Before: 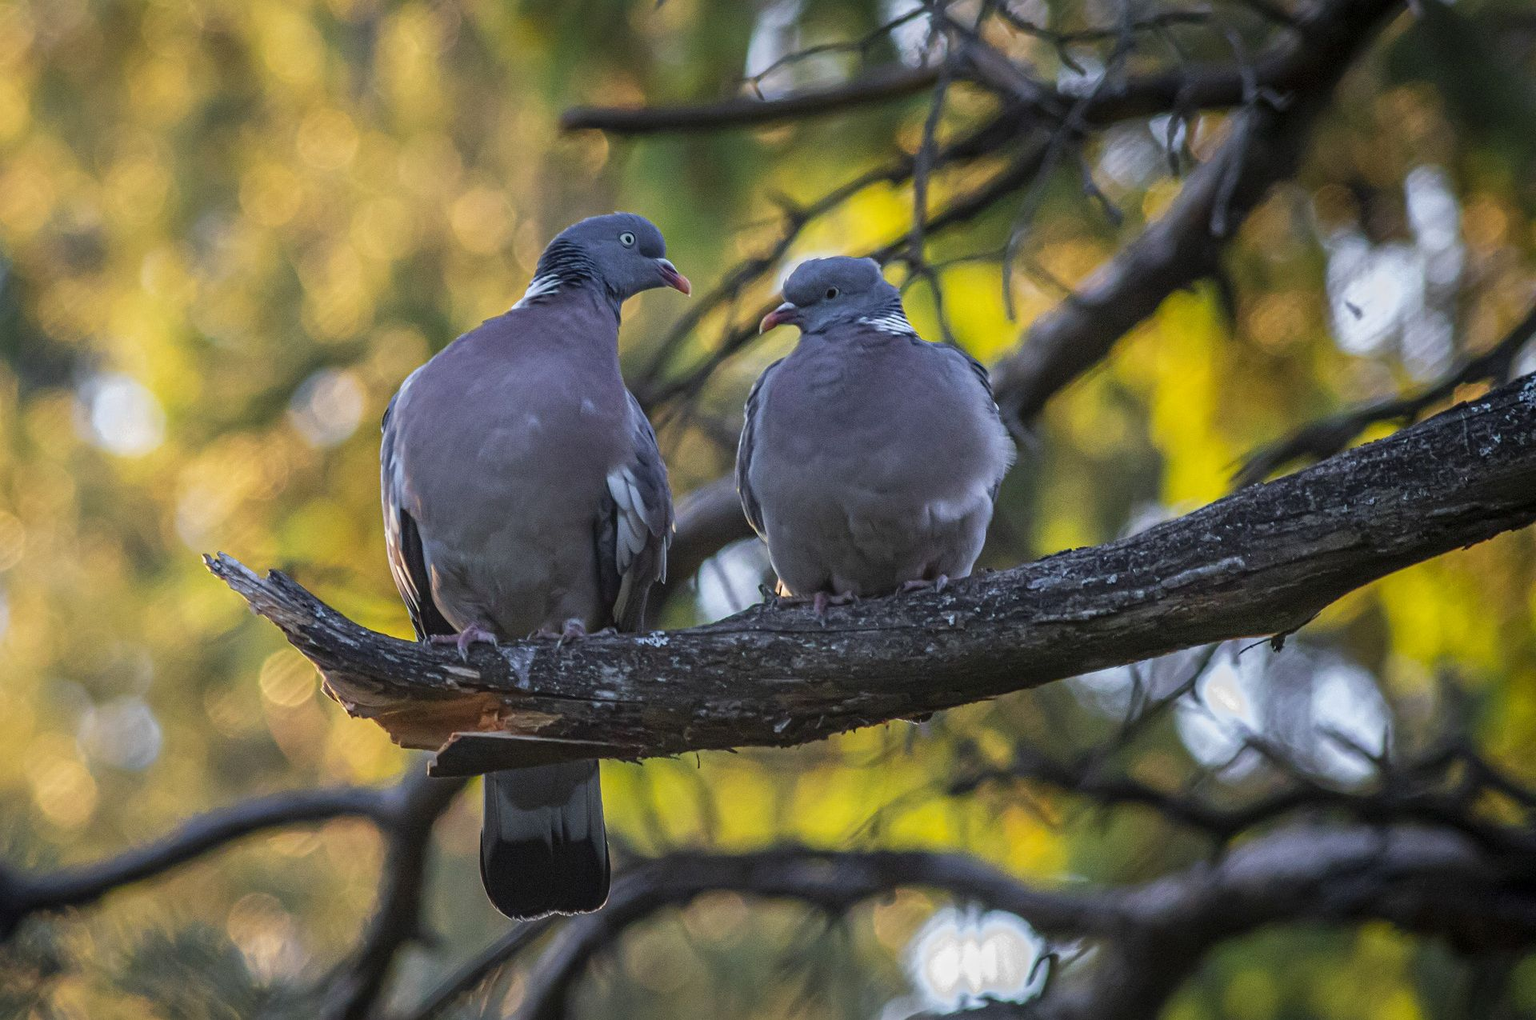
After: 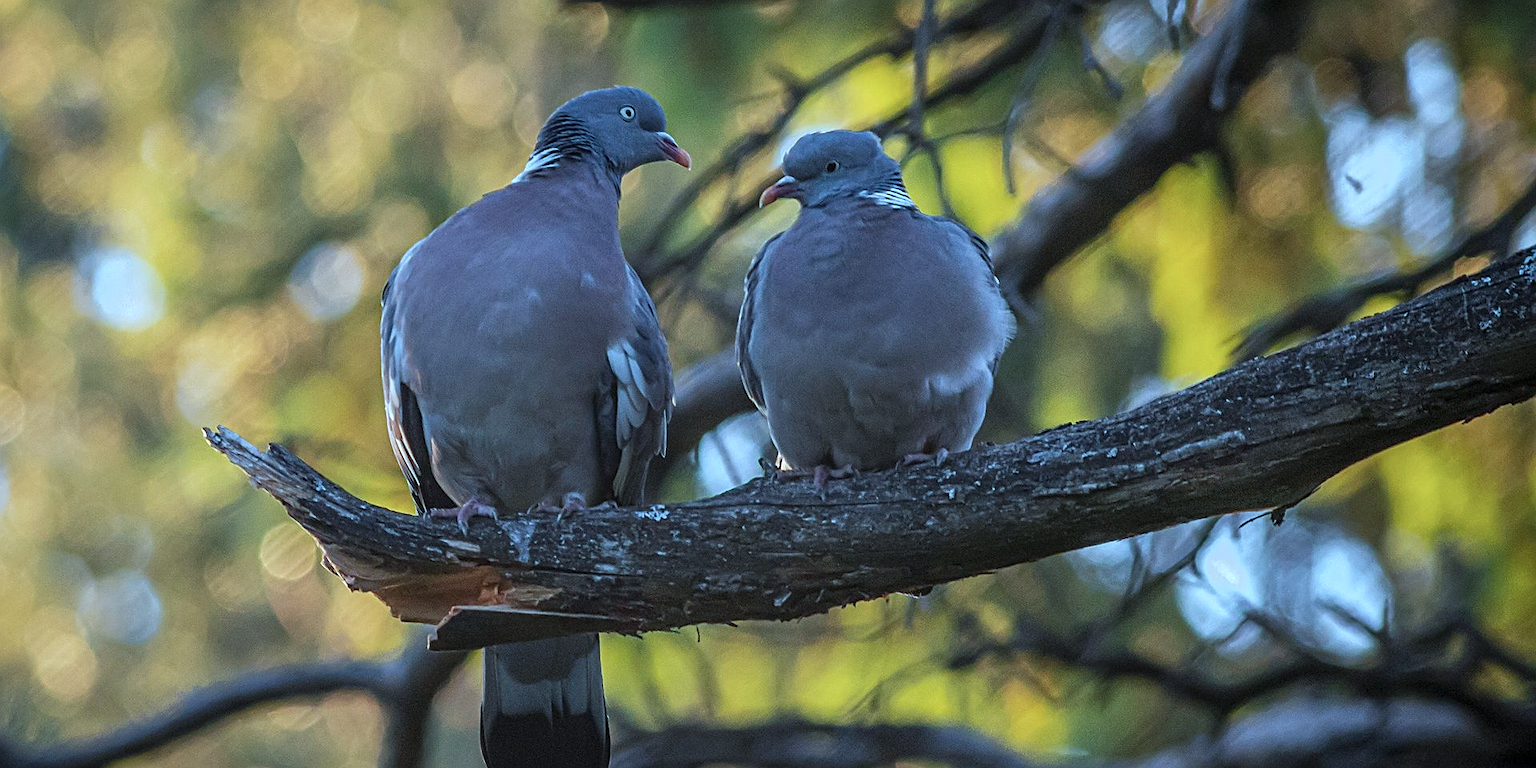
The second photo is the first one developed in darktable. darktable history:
sharpen: on, module defaults
color correction: highlights a* -9.83, highlights b* -21.08
crop and rotate: top 12.466%, bottom 12.179%
